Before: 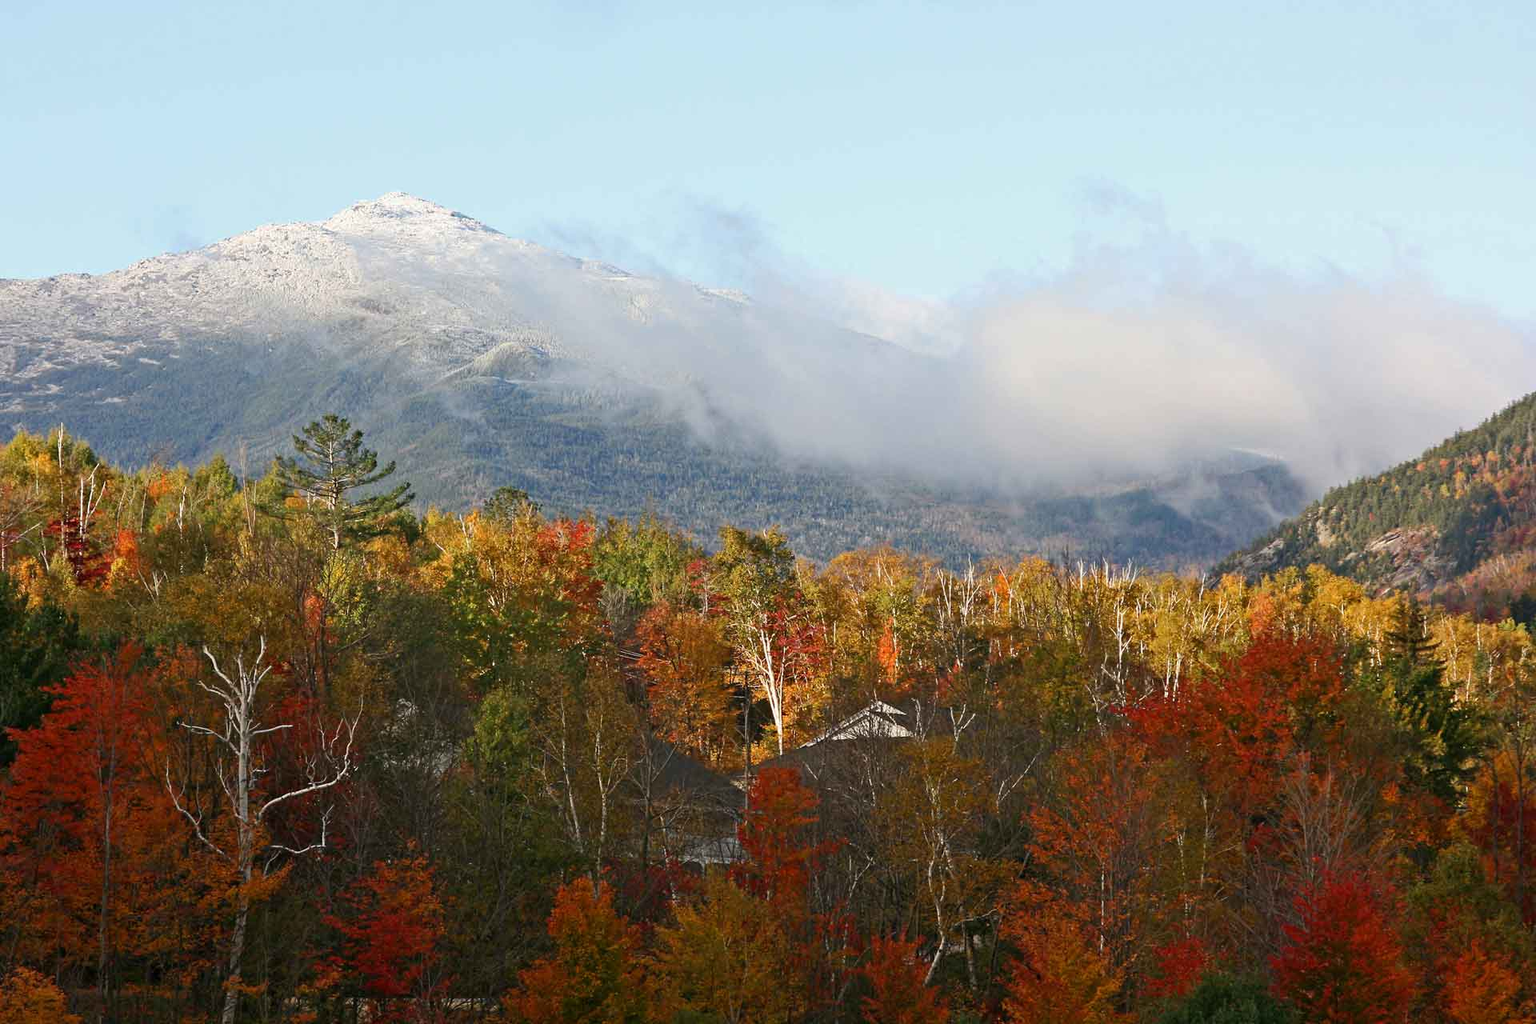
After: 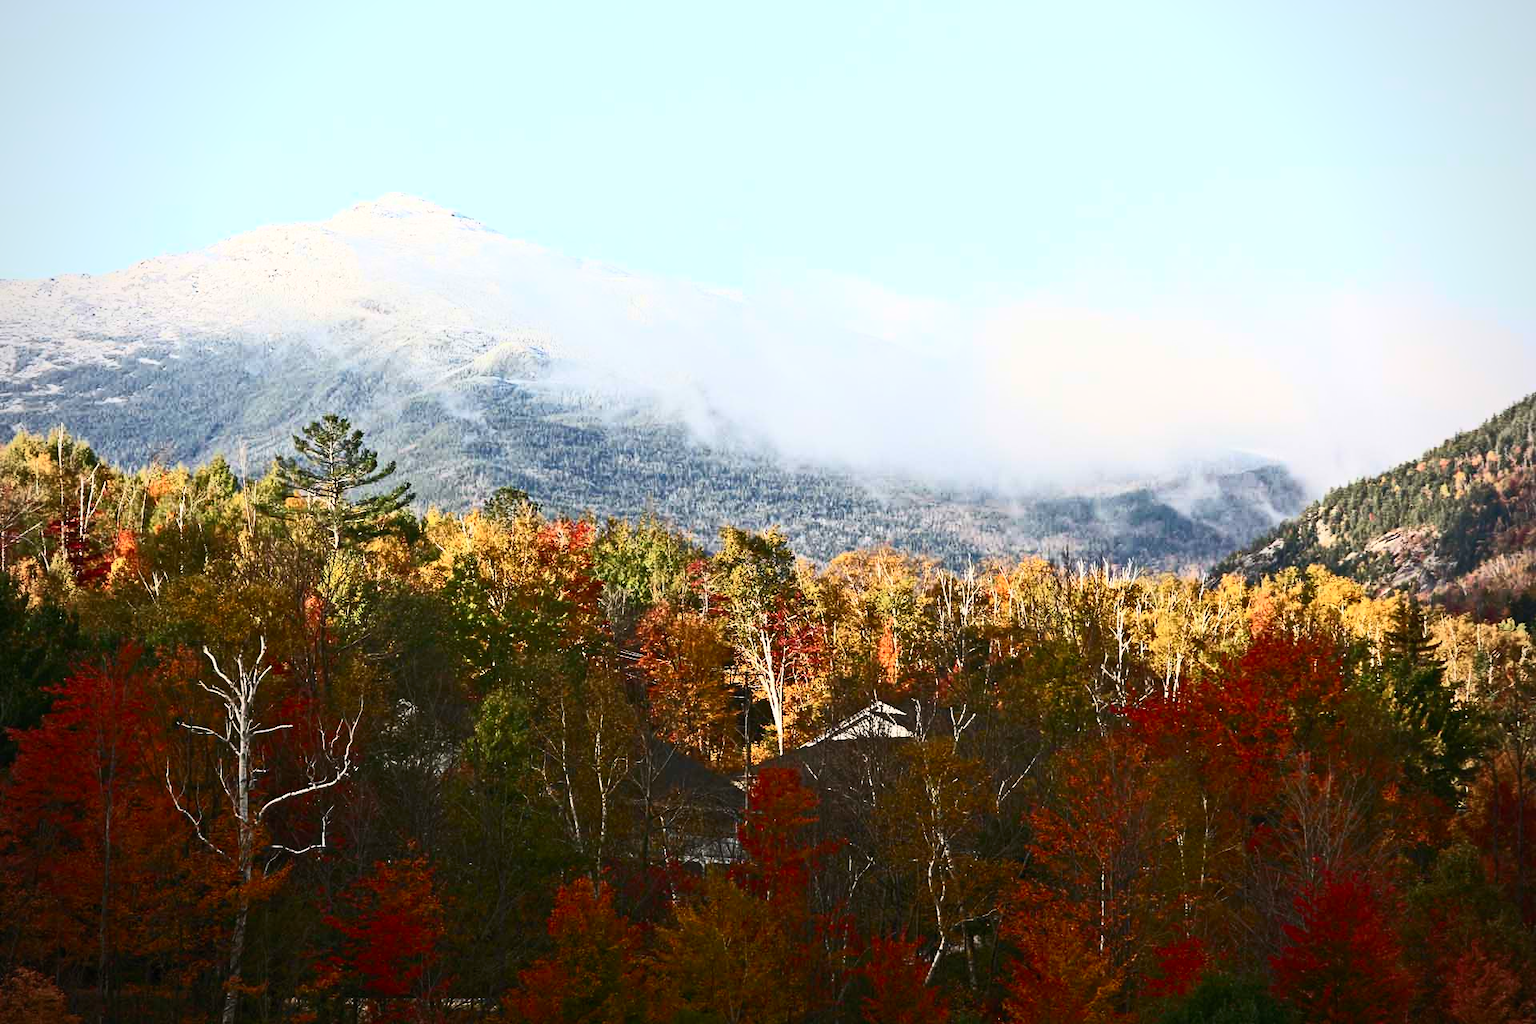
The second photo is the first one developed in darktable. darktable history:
graduated density: rotation -180°, offset 27.42
vignetting: fall-off radius 63.6%
contrast brightness saturation: contrast 0.62, brightness 0.34, saturation 0.14
